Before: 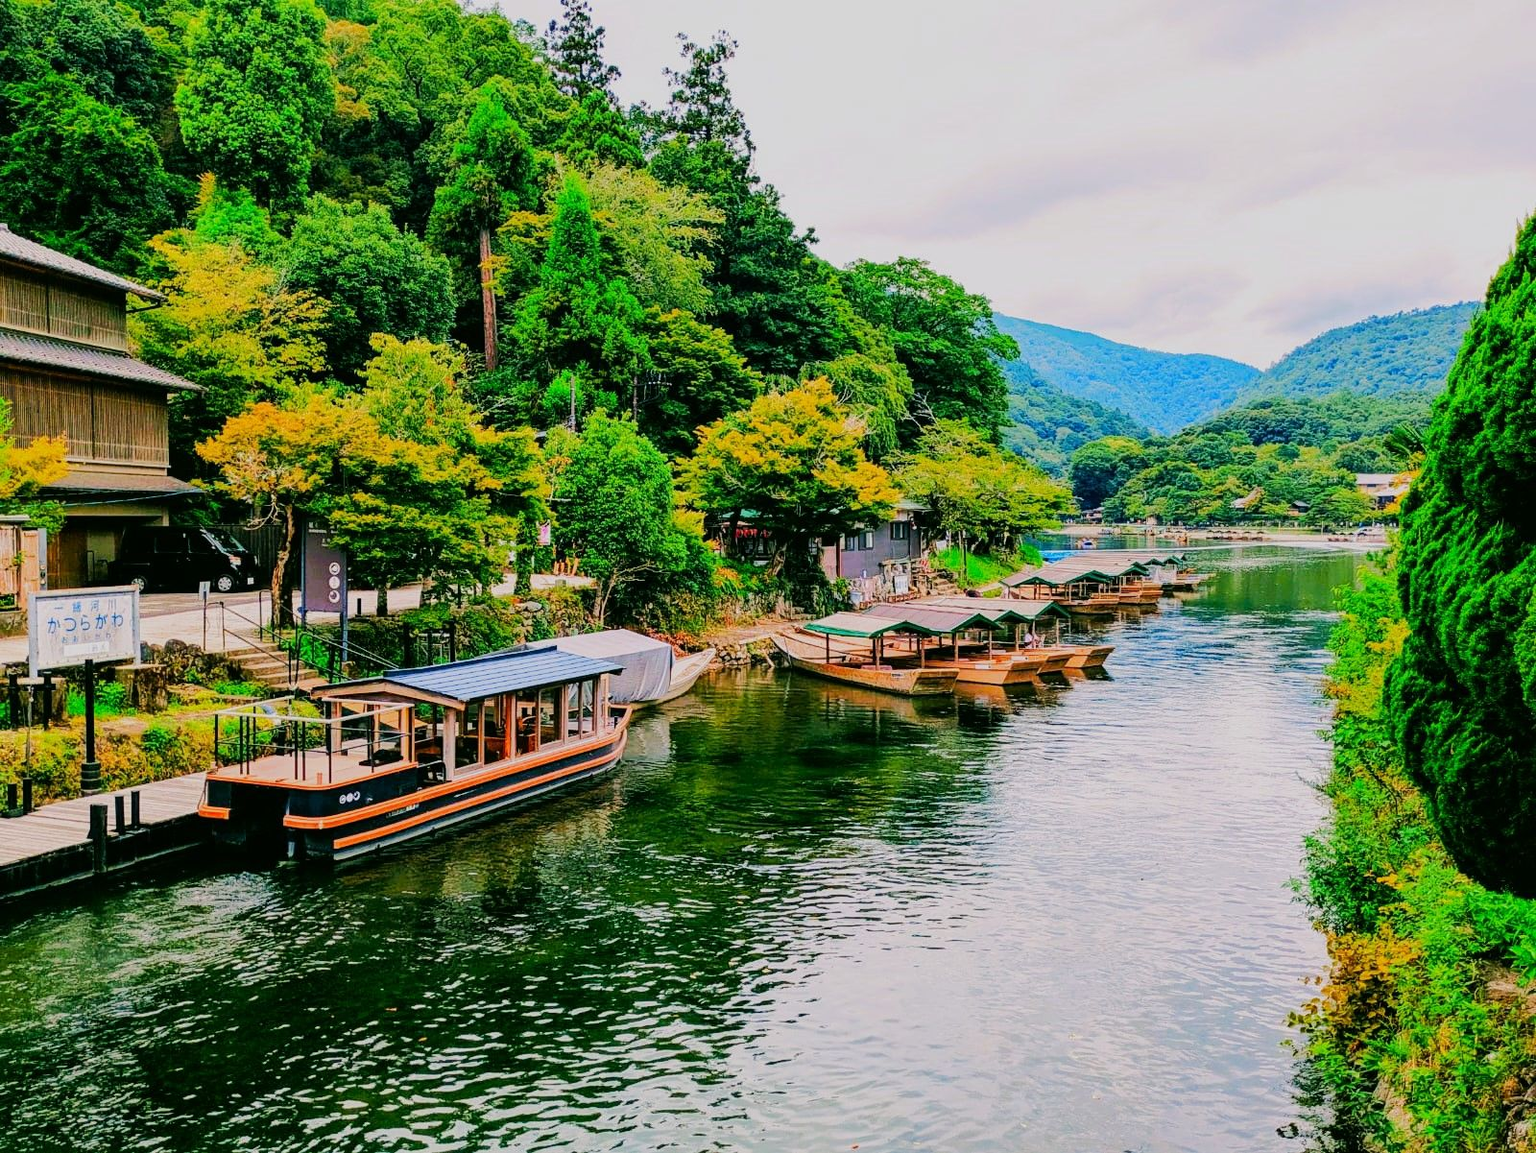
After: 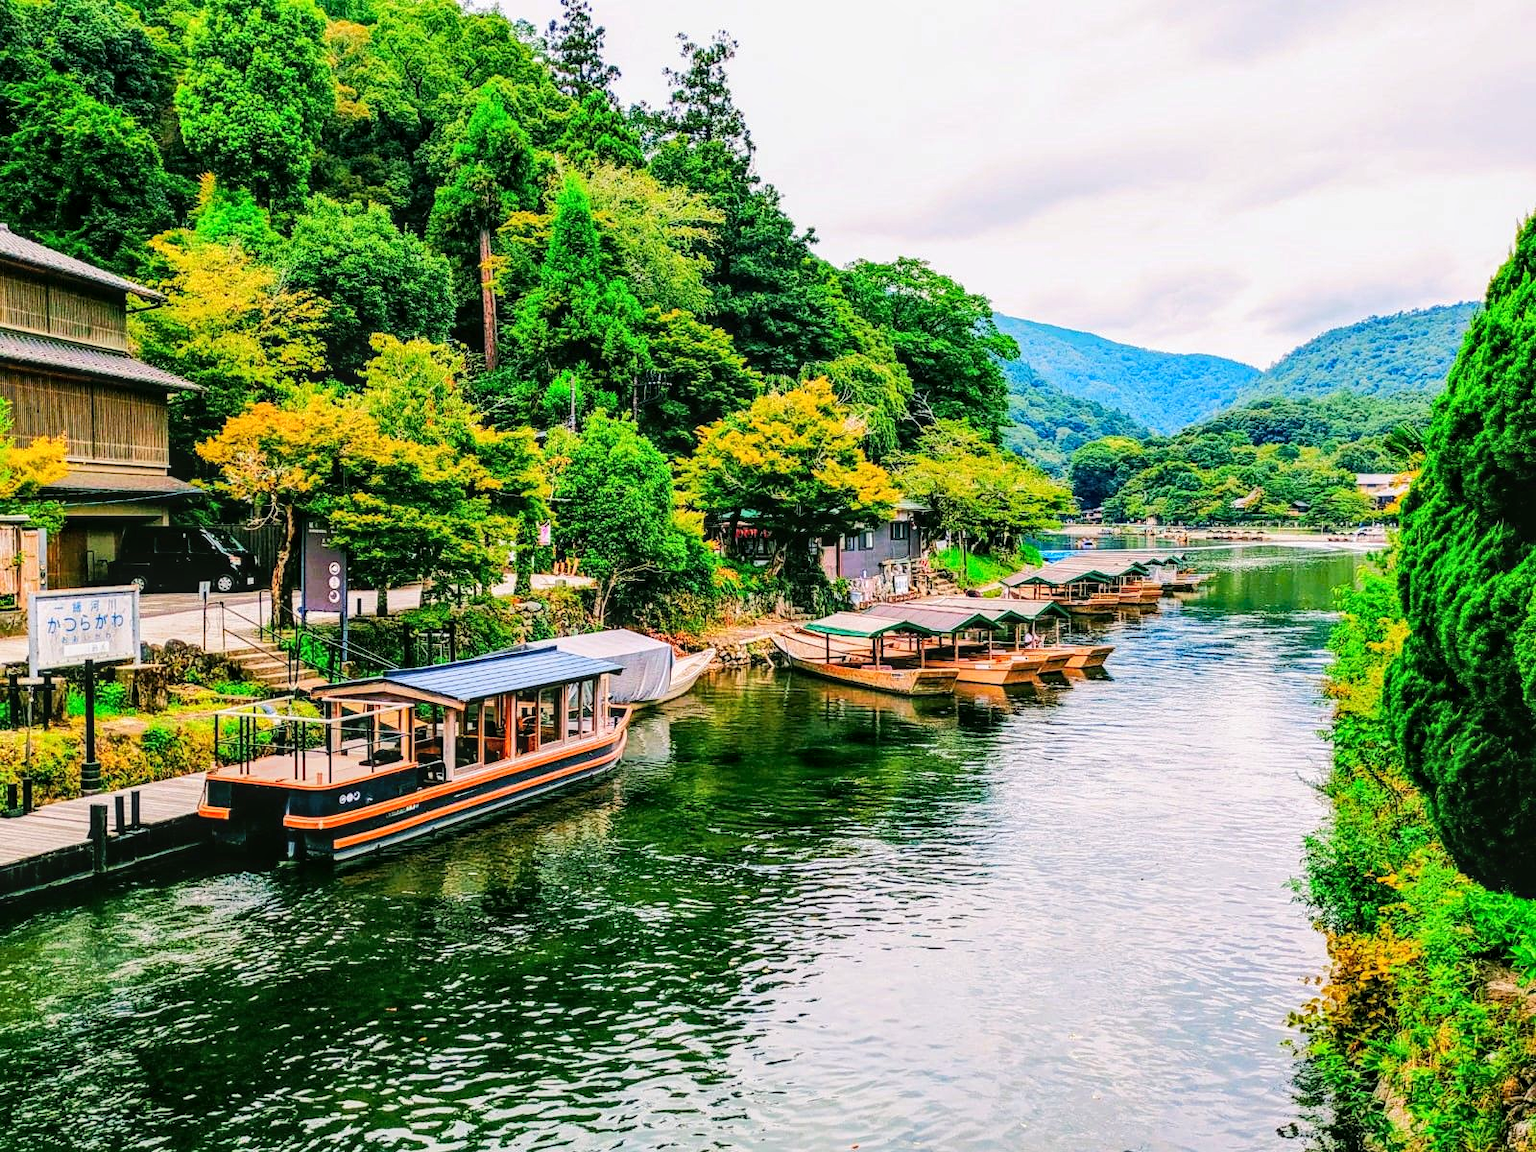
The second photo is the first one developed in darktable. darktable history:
local contrast: on, module defaults
exposure: exposure 0.47 EV, compensate highlight preservation false
